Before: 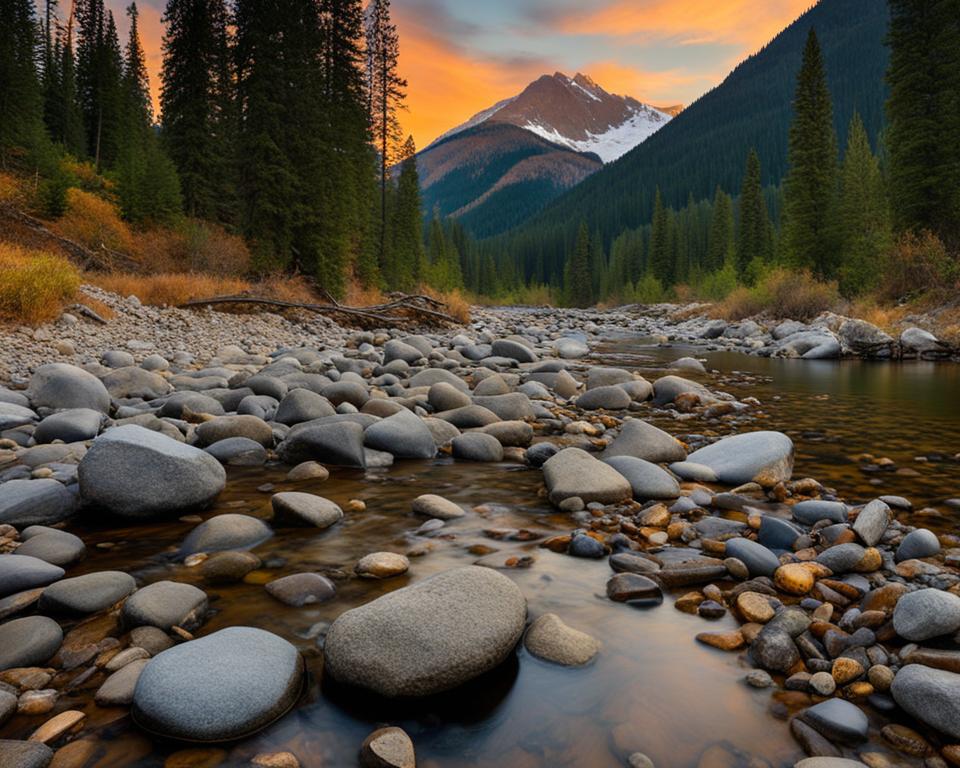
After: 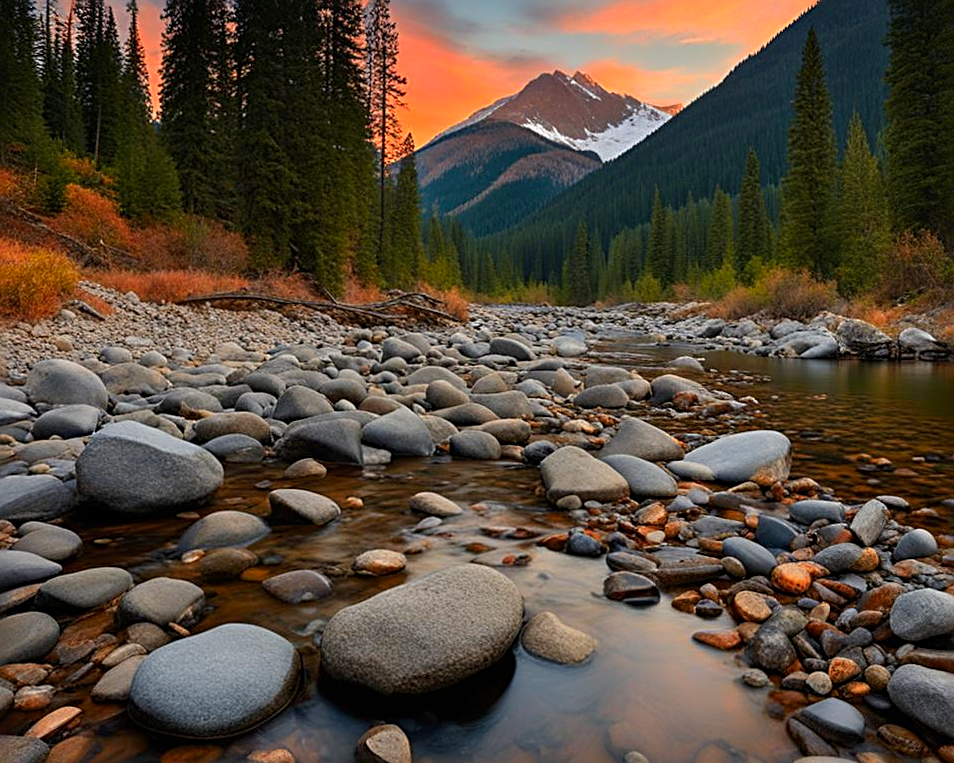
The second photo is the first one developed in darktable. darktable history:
crop and rotate: angle -0.281°
sharpen: radius 2.533, amount 0.629
color zones: curves: ch1 [(0.24, 0.634) (0.75, 0.5)]; ch2 [(0.253, 0.437) (0.745, 0.491)]
